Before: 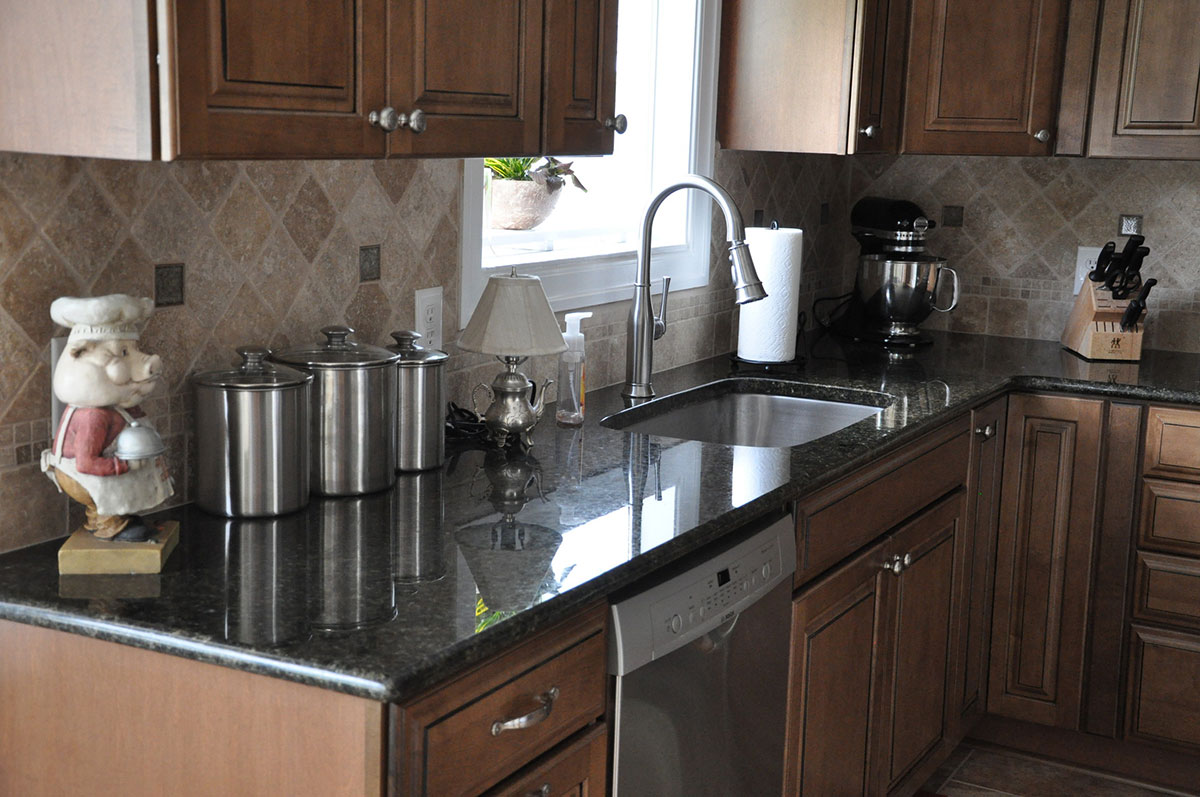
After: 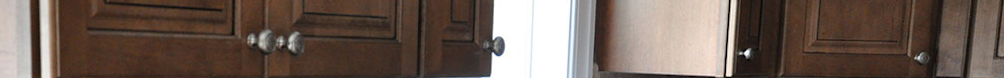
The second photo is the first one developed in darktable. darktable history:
color balance: on, module defaults
crop and rotate: left 9.644%, top 9.491%, right 6.021%, bottom 80.509%
rotate and perspective: rotation 0.192°, lens shift (horizontal) -0.015, crop left 0.005, crop right 0.996, crop top 0.006, crop bottom 0.99
